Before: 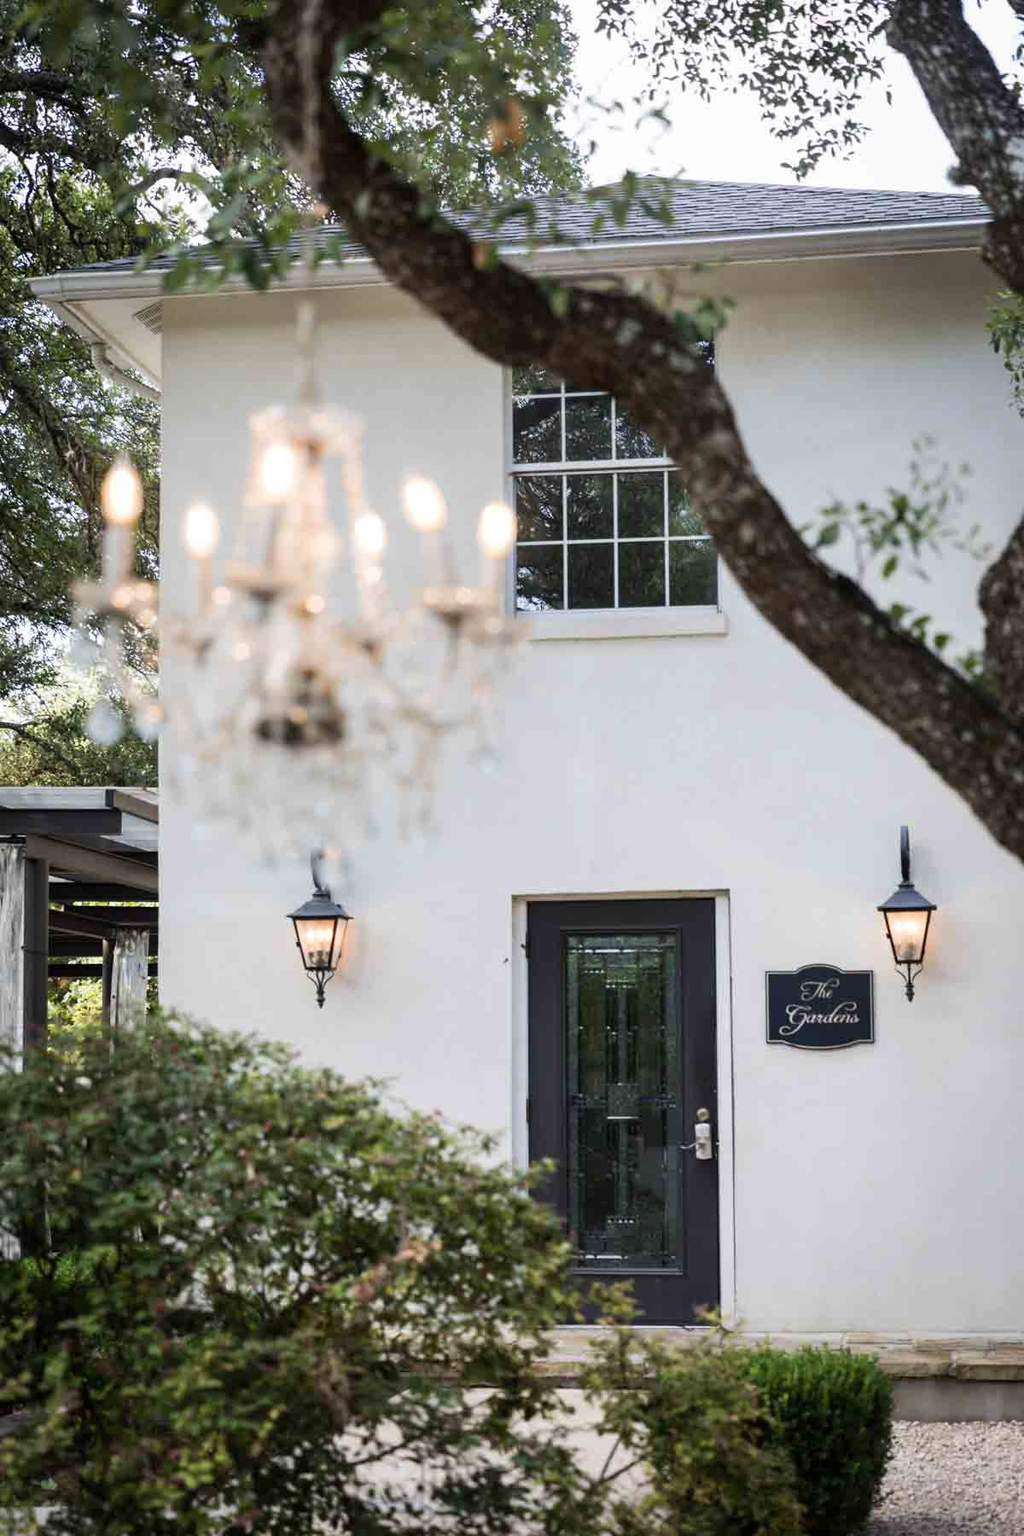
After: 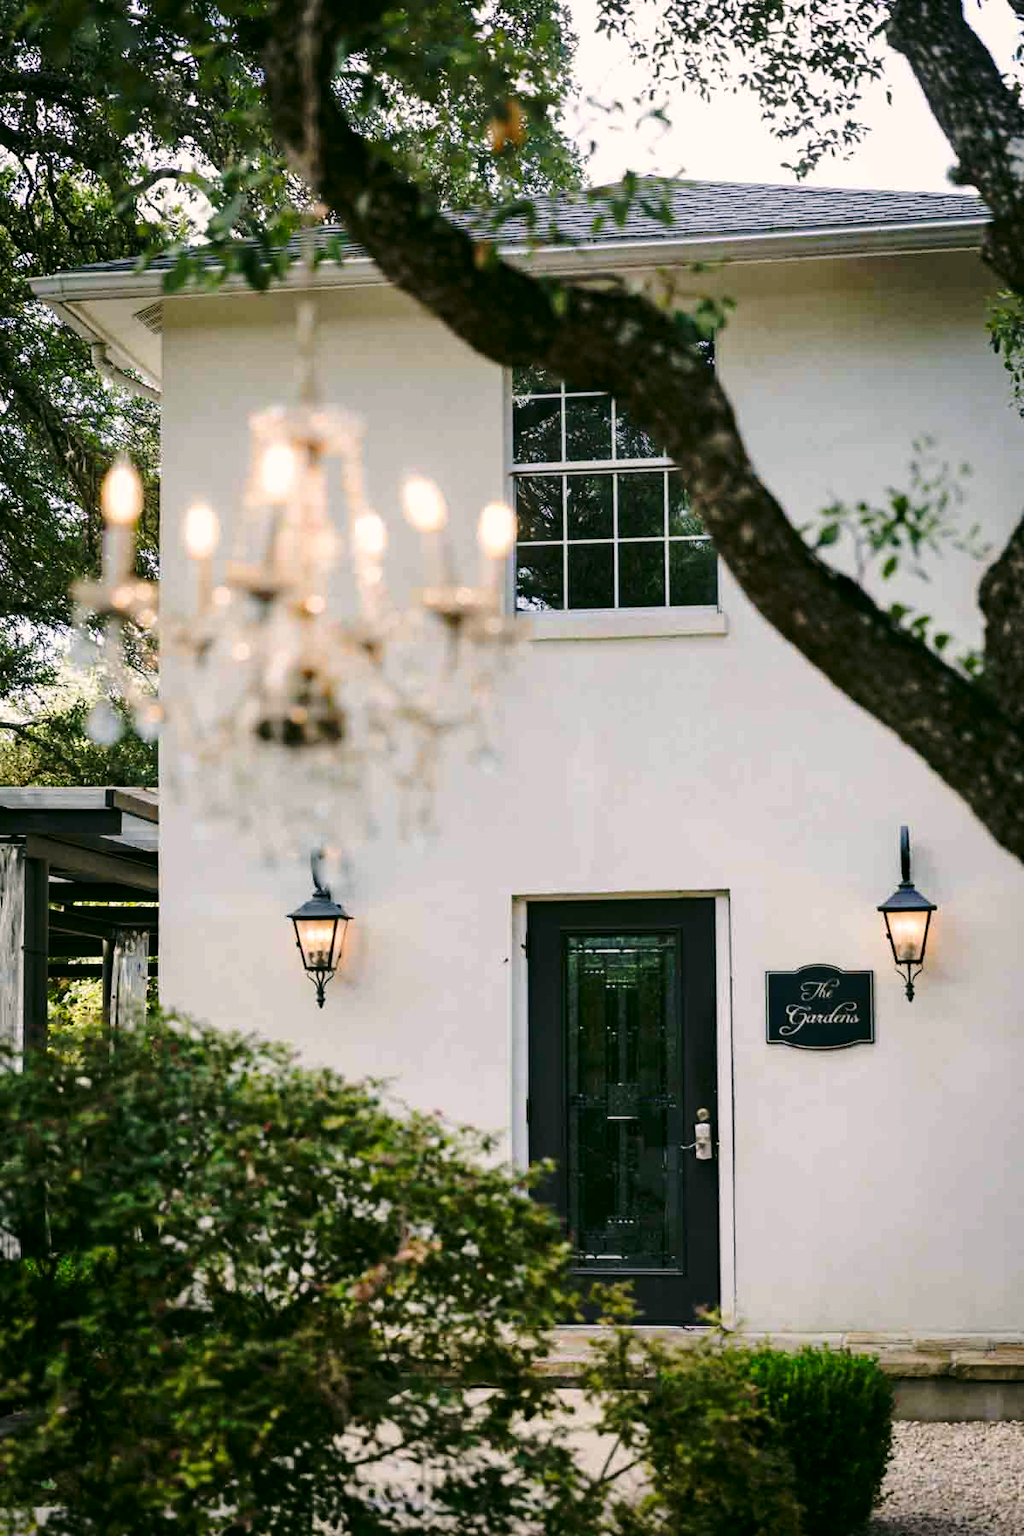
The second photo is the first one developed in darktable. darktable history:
haze removal: compatibility mode true, adaptive false
color correction: highlights a* 4.15, highlights b* 4.95, shadows a* -7.71, shadows b* 5.04
base curve: curves: ch0 [(0, 0) (0.073, 0.04) (0.157, 0.139) (0.492, 0.492) (0.758, 0.758) (1, 1)], preserve colors none
